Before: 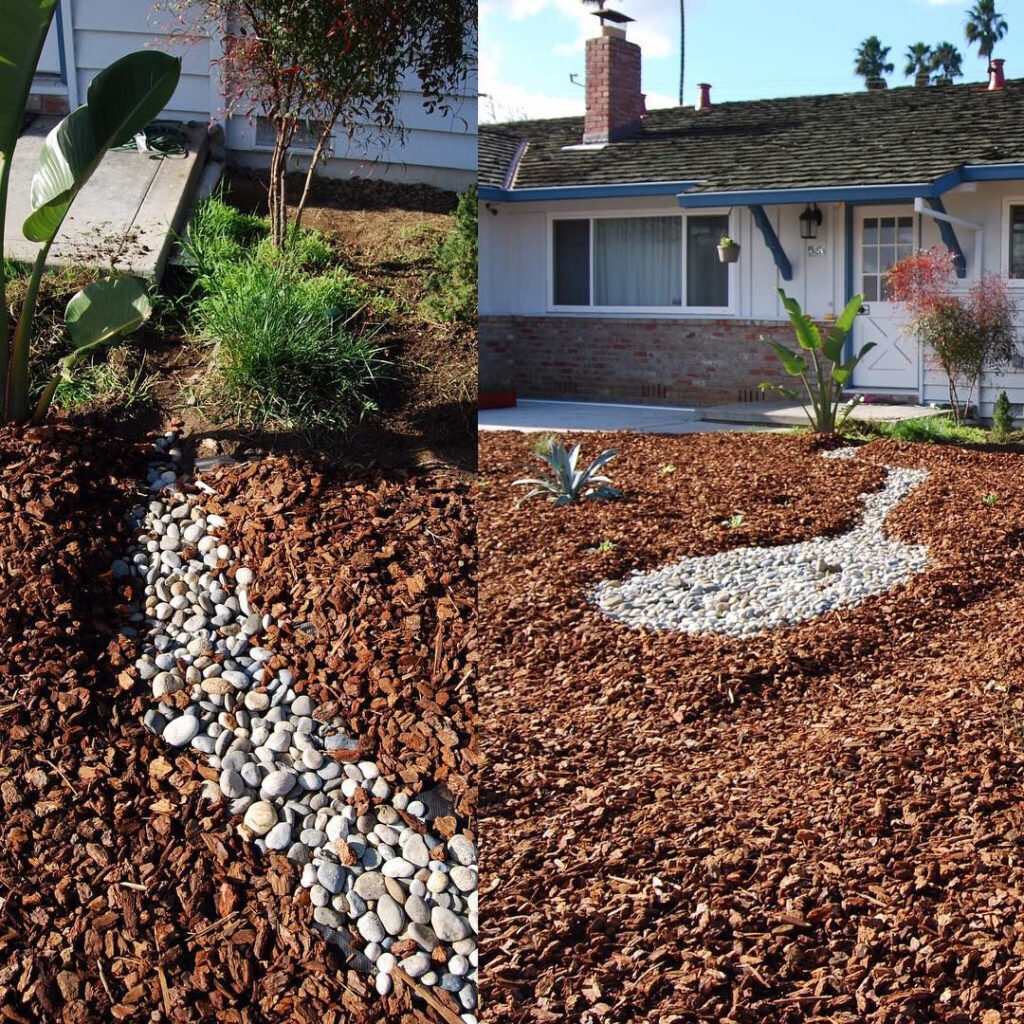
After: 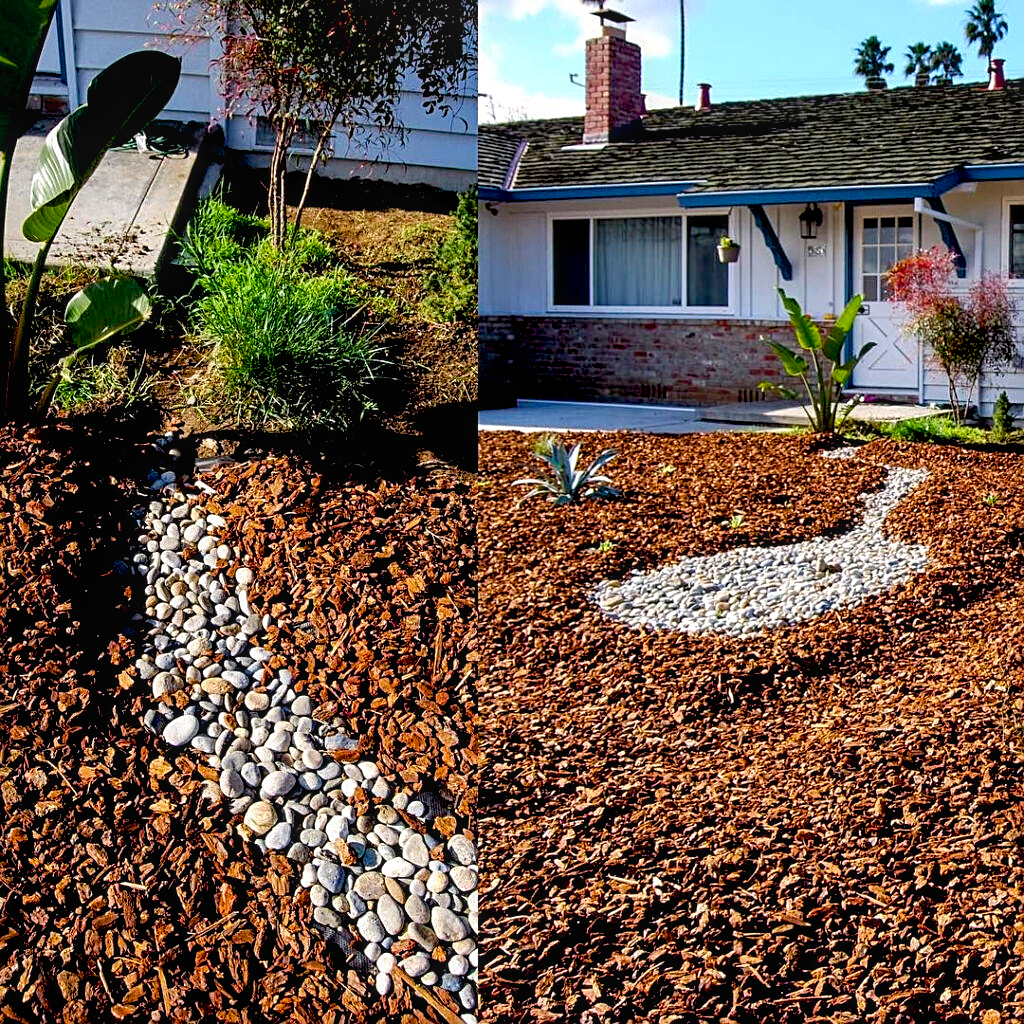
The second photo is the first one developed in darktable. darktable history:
color balance rgb: perceptual saturation grading › global saturation 25%, global vibrance 20%
sharpen: on, module defaults
exposure: black level correction 0.025, exposure 0.182 EV, compensate highlight preservation false
local contrast: on, module defaults
